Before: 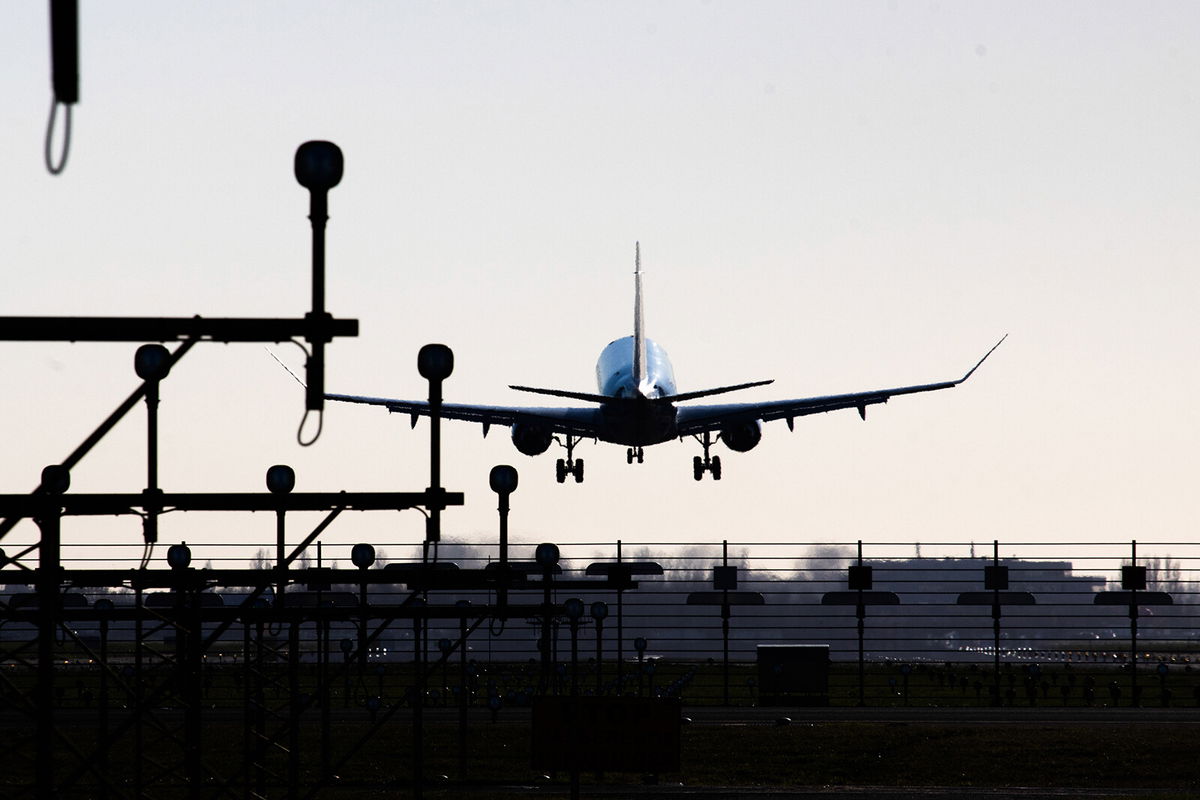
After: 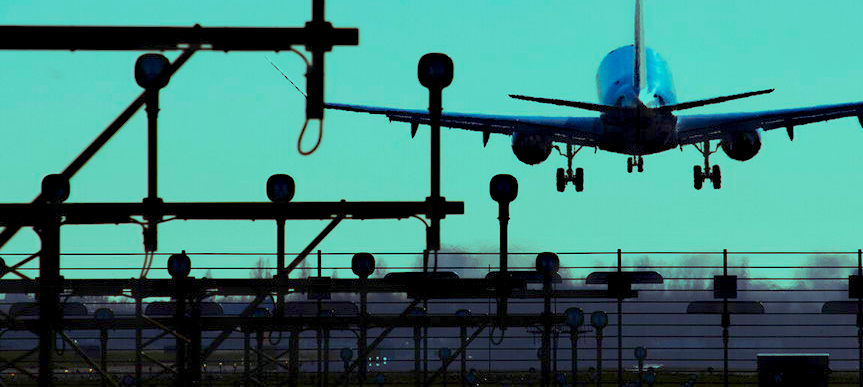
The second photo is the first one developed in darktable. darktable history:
crop: top 36.475%, right 28.082%, bottom 15.112%
color balance rgb: highlights gain › chroma 7.468%, highlights gain › hue 185.89°, perceptual saturation grading › global saturation 42.177%, contrast -29.608%
haze removal: strength 0.301, distance 0.255, compatibility mode true, adaptive false
contrast equalizer: y [[0.579, 0.58, 0.505, 0.5, 0.5, 0.5], [0.5 ×6], [0.5 ×6], [0 ×6], [0 ×6]], mix 0.747
